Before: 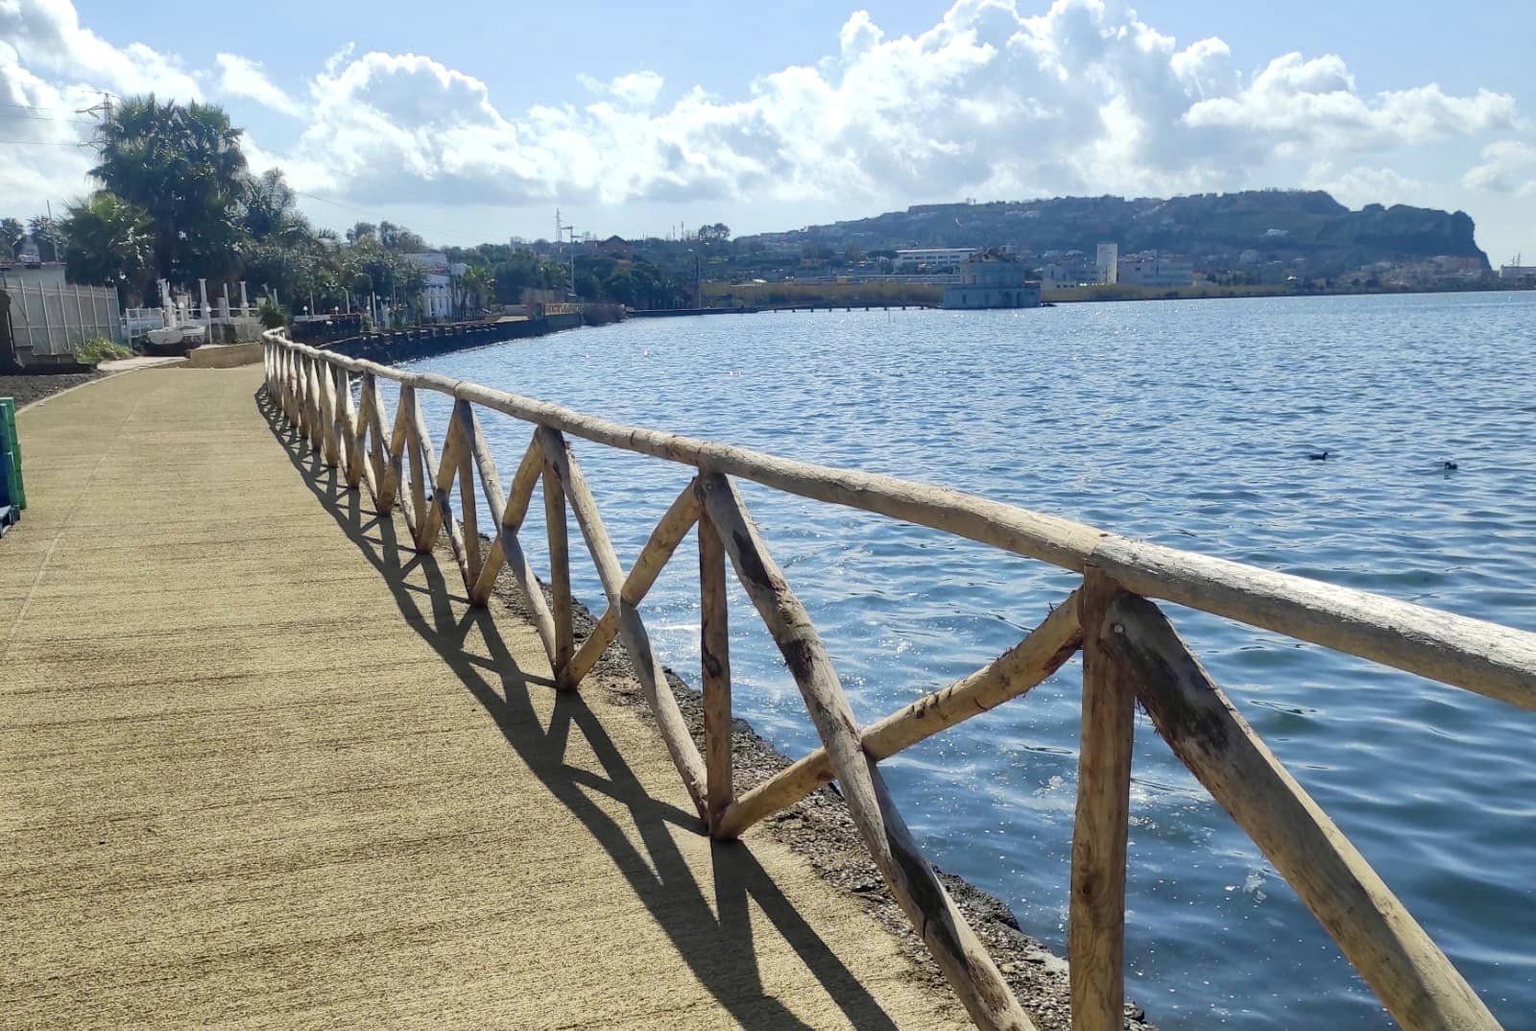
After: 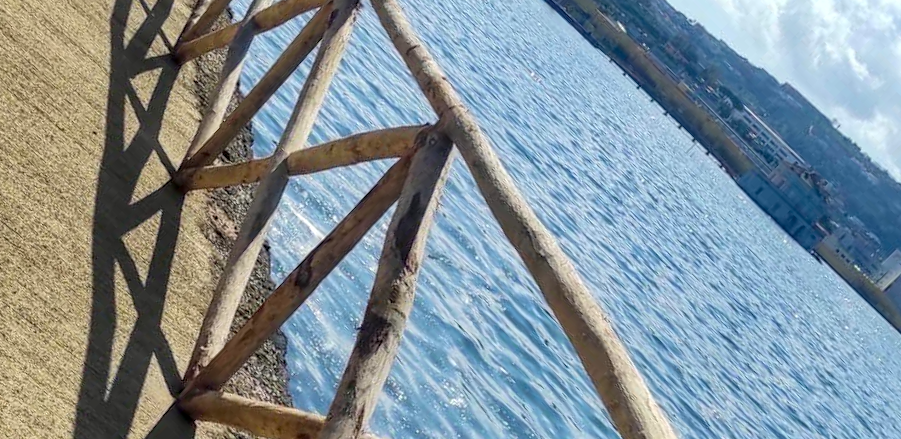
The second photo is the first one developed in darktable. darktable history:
local contrast: on, module defaults
crop and rotate: angle -44.97°, top 16.272%, right 0.852%, bottom 11.759%
